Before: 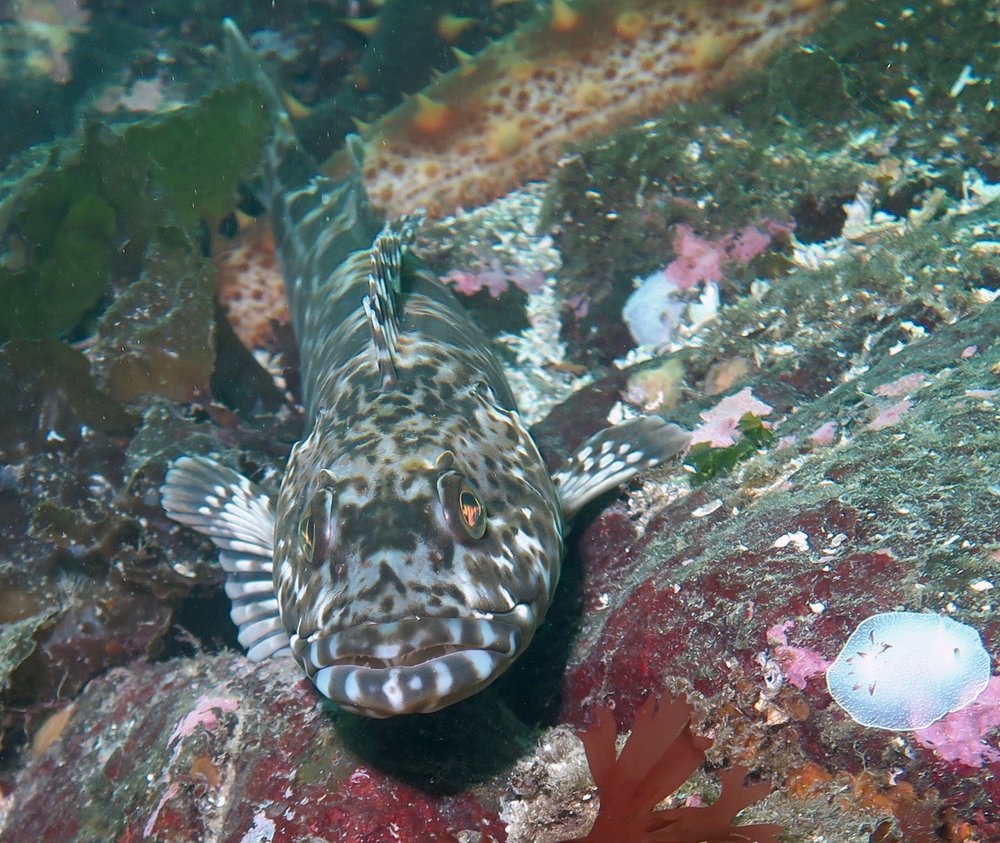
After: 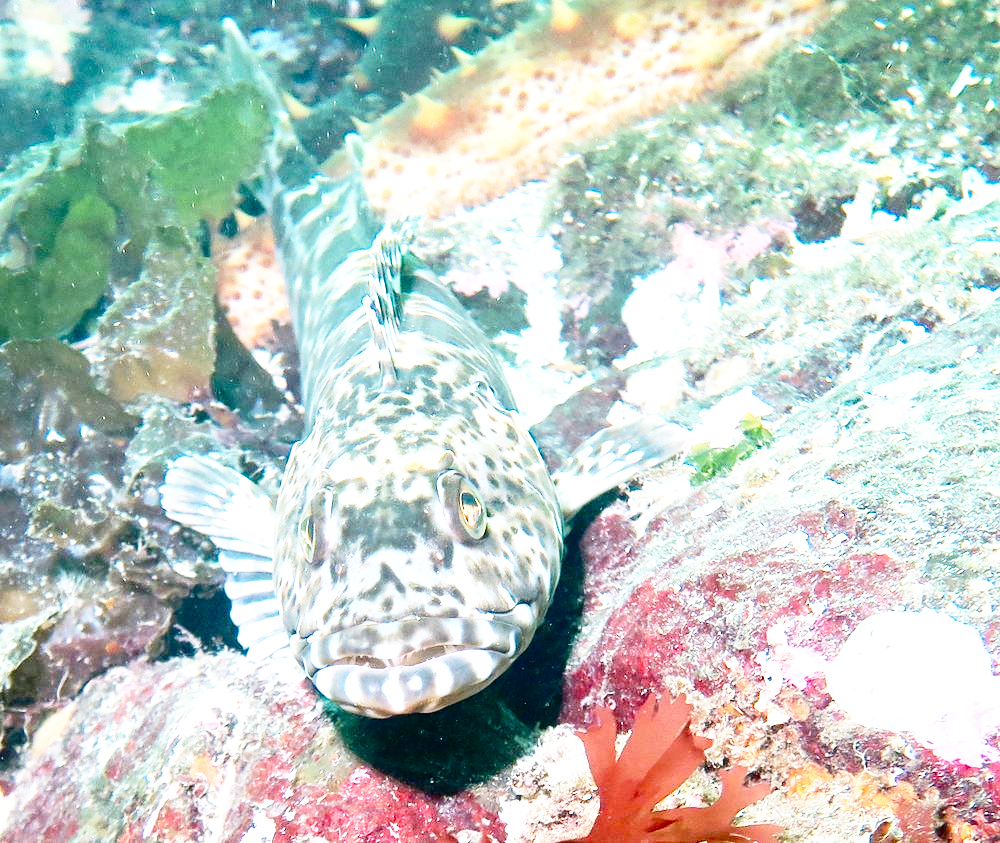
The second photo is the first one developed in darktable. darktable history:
contrast brightness saturation: contrast 0.19, brightness -0.24, saturation 0.11
base curve: curves: ch0 [(0, 0) (0.028, 0.03) (0.105, 0.232) (0.387, 0.748) (0.754, 0.968) (1, 1)], fusion 1, exposure shift 0.576, preserve colors none
exposure: black level correction 0, exposure 1.35 EV, compensate exposure bias true, compensate highlight preservation false
